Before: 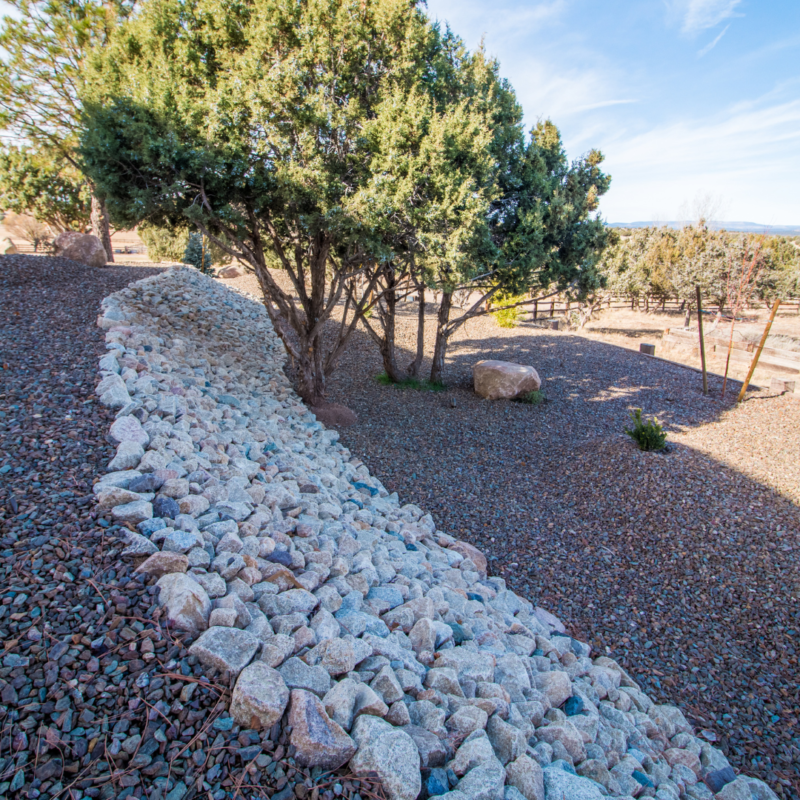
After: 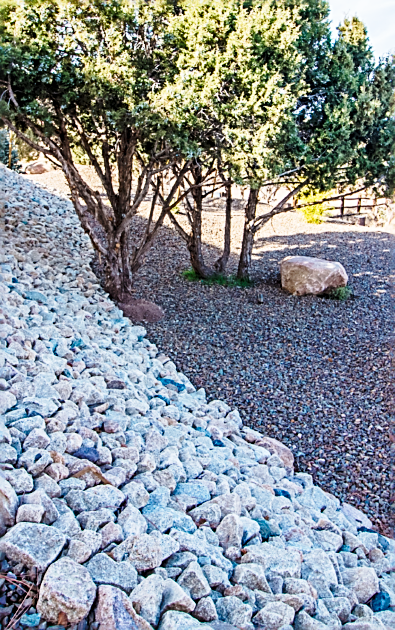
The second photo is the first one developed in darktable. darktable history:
crop and rotate: angle 0.011°, left 24.198%, top 13.018%, right 26.295%, bottom 8.124%
sharpen: amount 0.984
base curve: curves: ch0 [(0, 0) (0.028, 0.03) (0.121, 0.232) (0.46, 0.748) (0.859, 0.968) (1, 1)], preserve colors none
shadows and highlights: shadows 61.22, soften with gaussian
